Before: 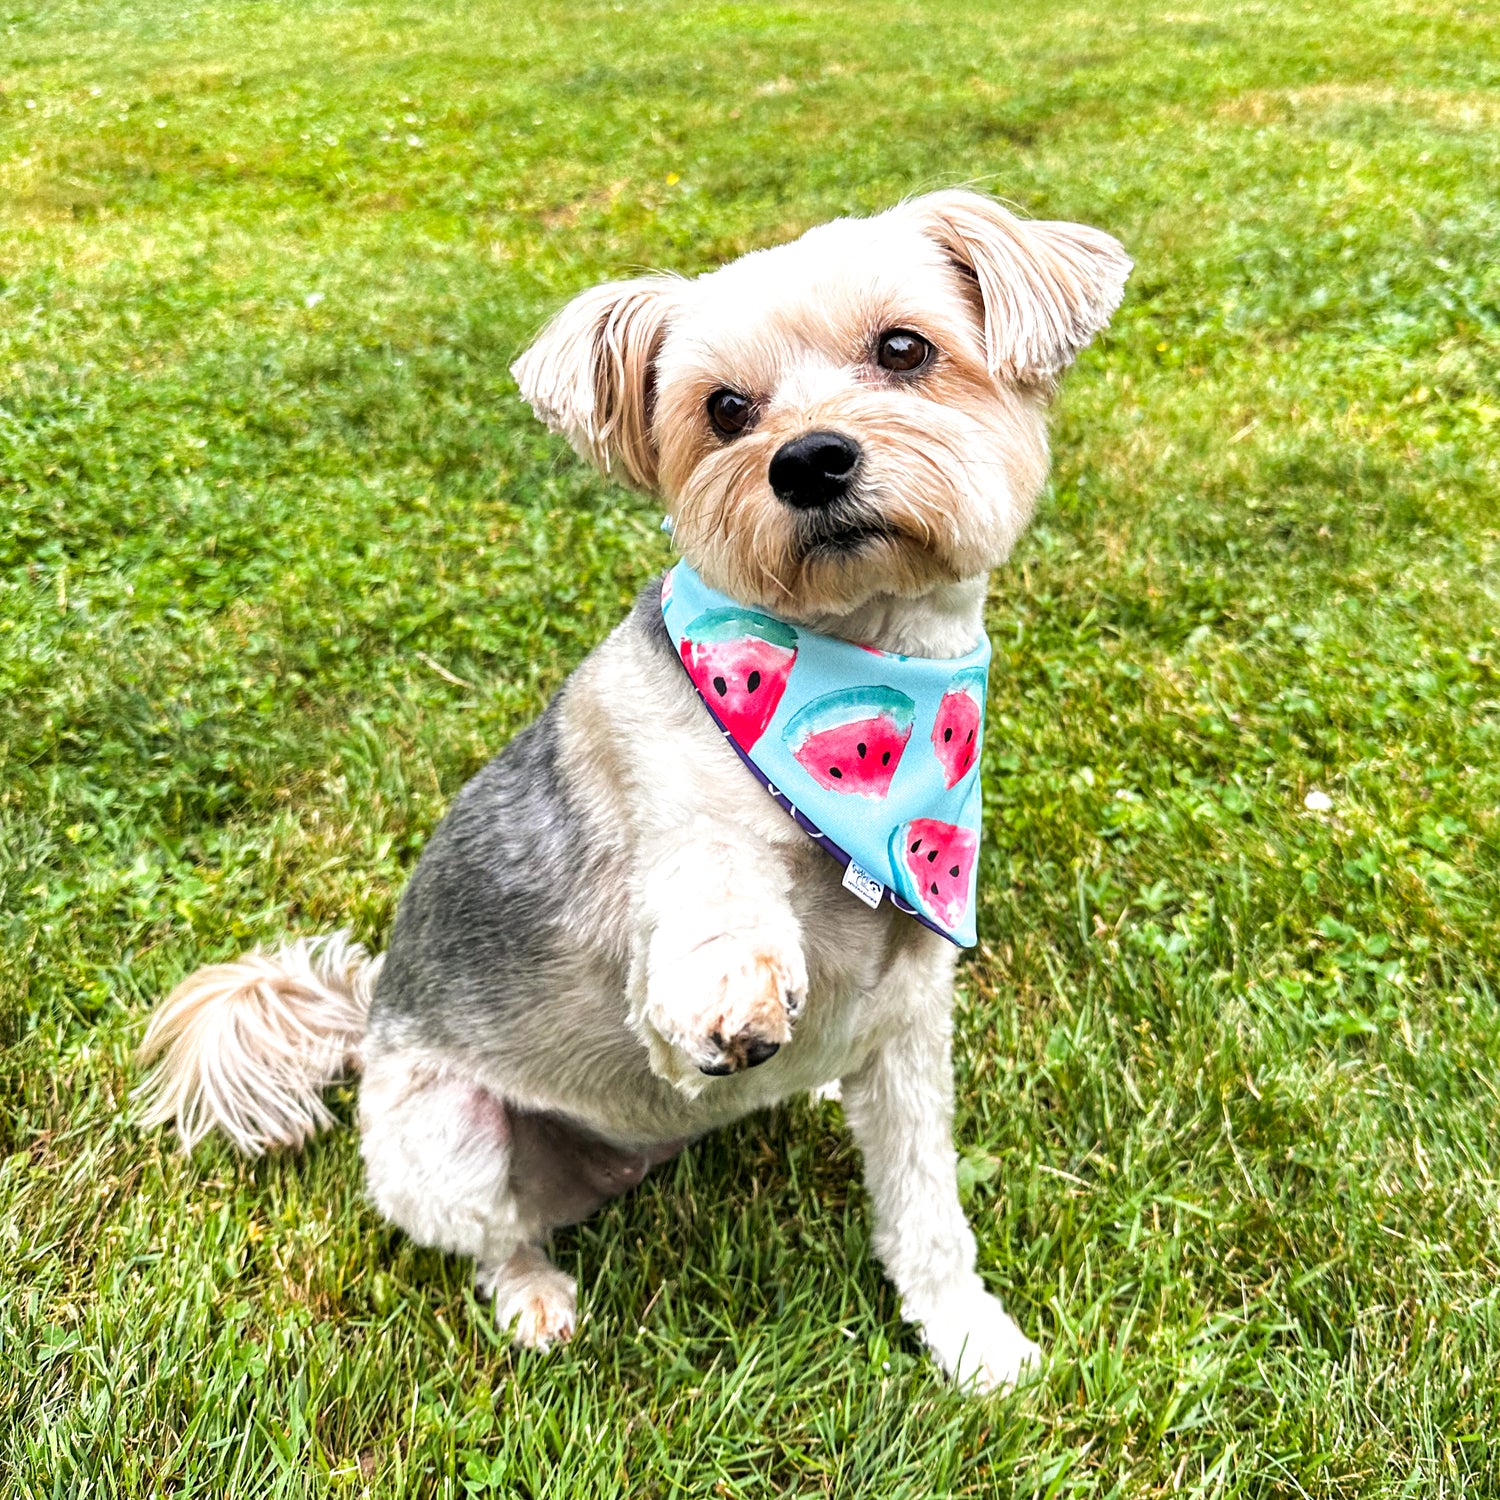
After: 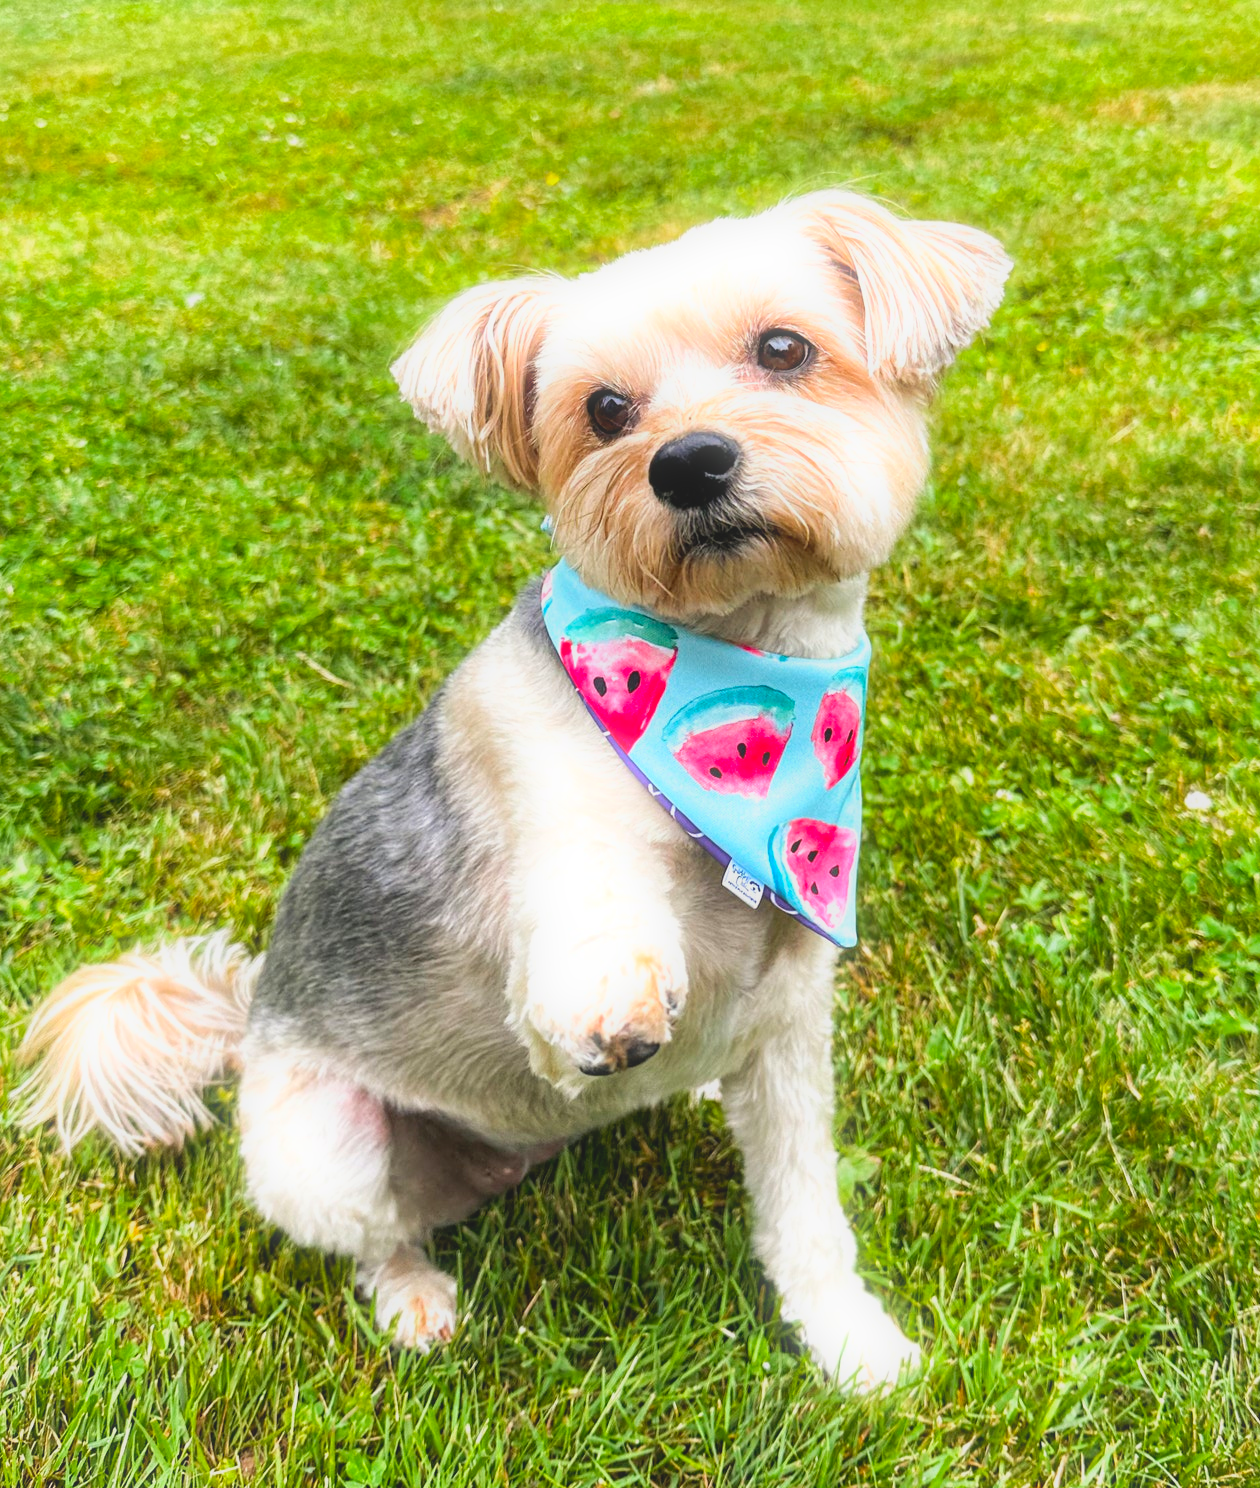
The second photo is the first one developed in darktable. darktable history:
shadows and highlights: shadows -70, highlights 35, soften with gaussian
contrast brightness saturation: contrast -0.19, saturation 0.19
bloom: size 5%, threshold 95%, strength 15%
crop: left 8.026%, right 7.374%
